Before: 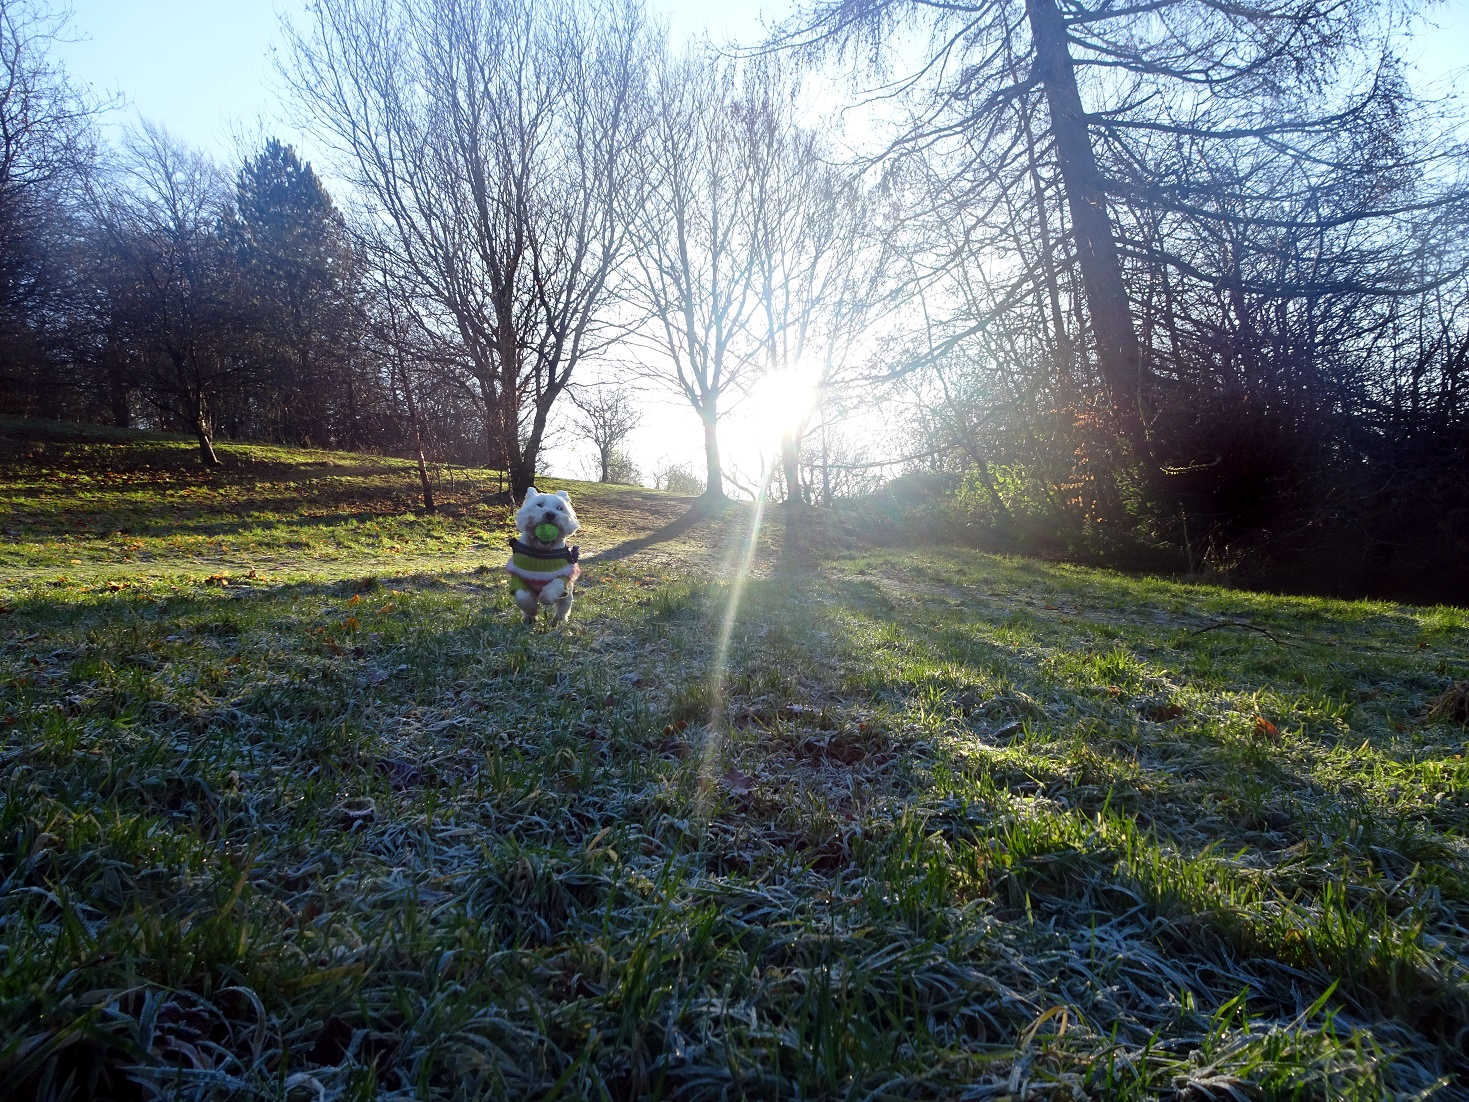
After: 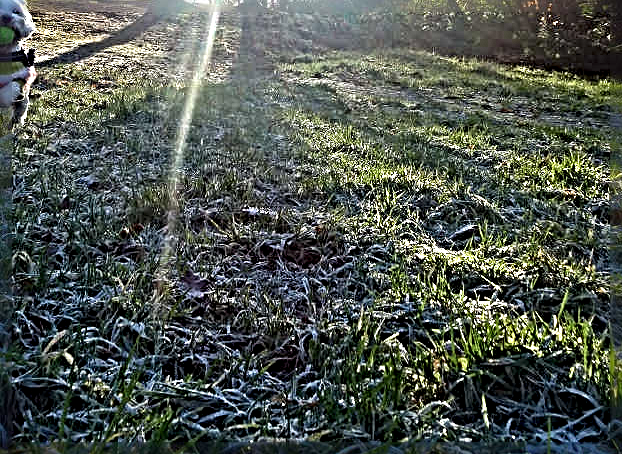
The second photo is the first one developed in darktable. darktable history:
sharpen: radius 6.264, amount 1.805, threshold 0.028
haze removal: adaptive false
crop: left 37.08%, top 45.158%, right 20.53%, bottom 13.637%
